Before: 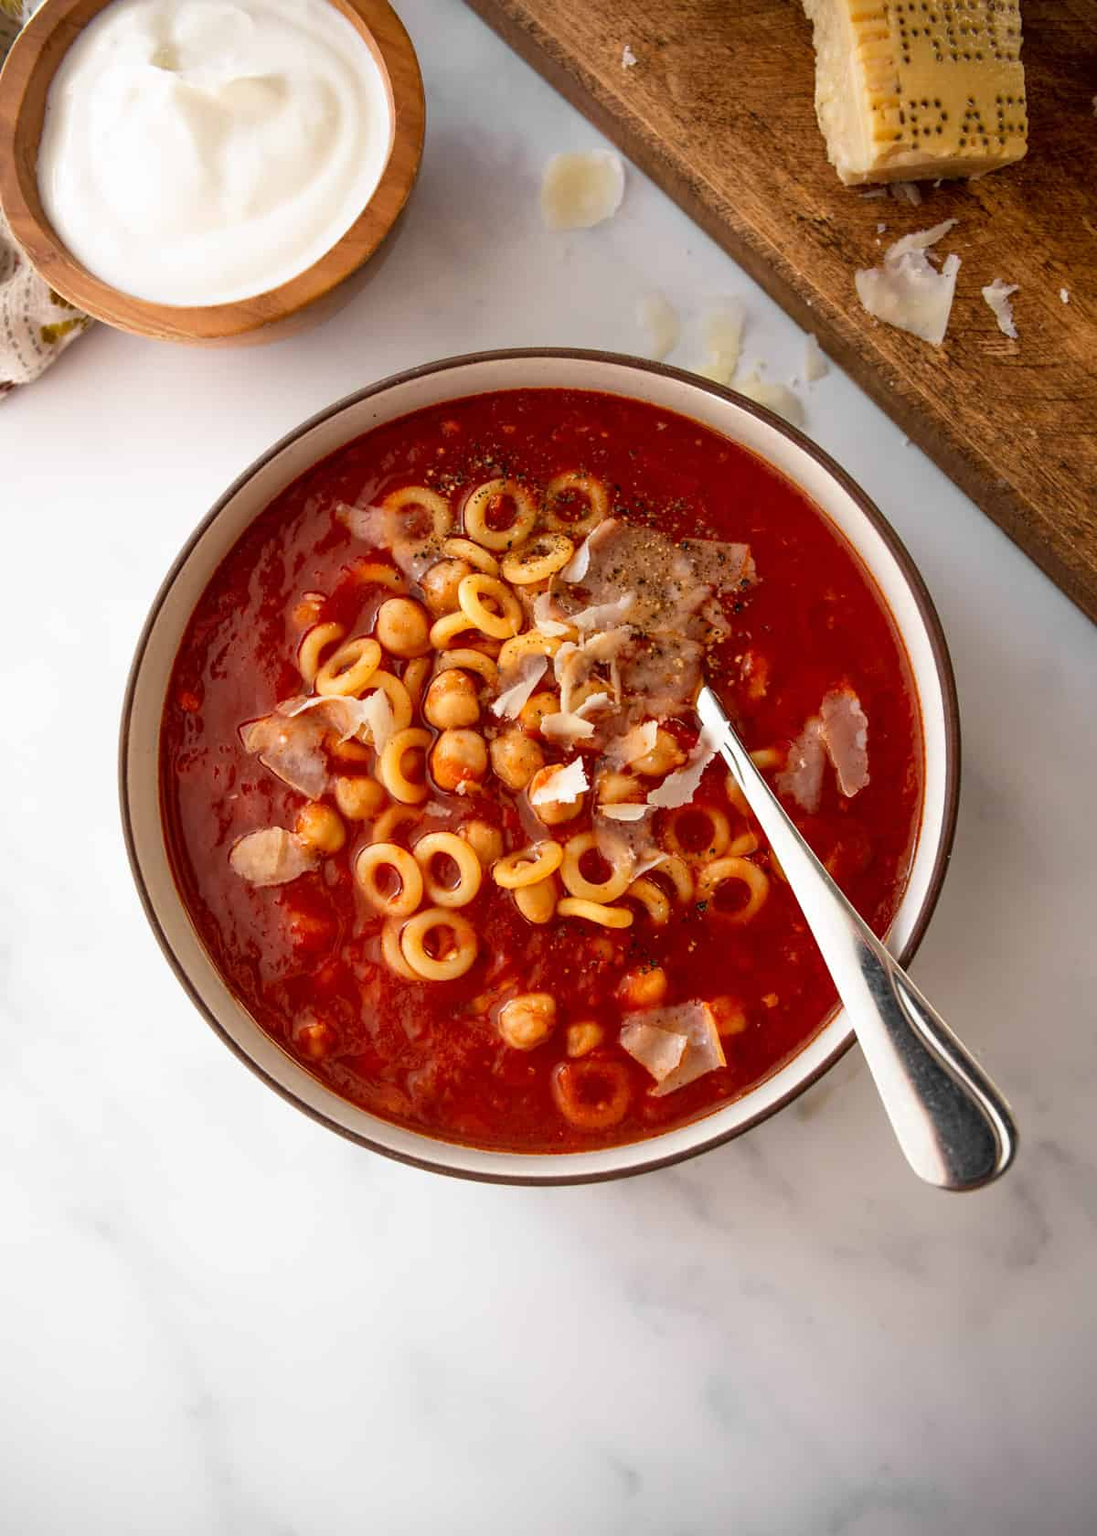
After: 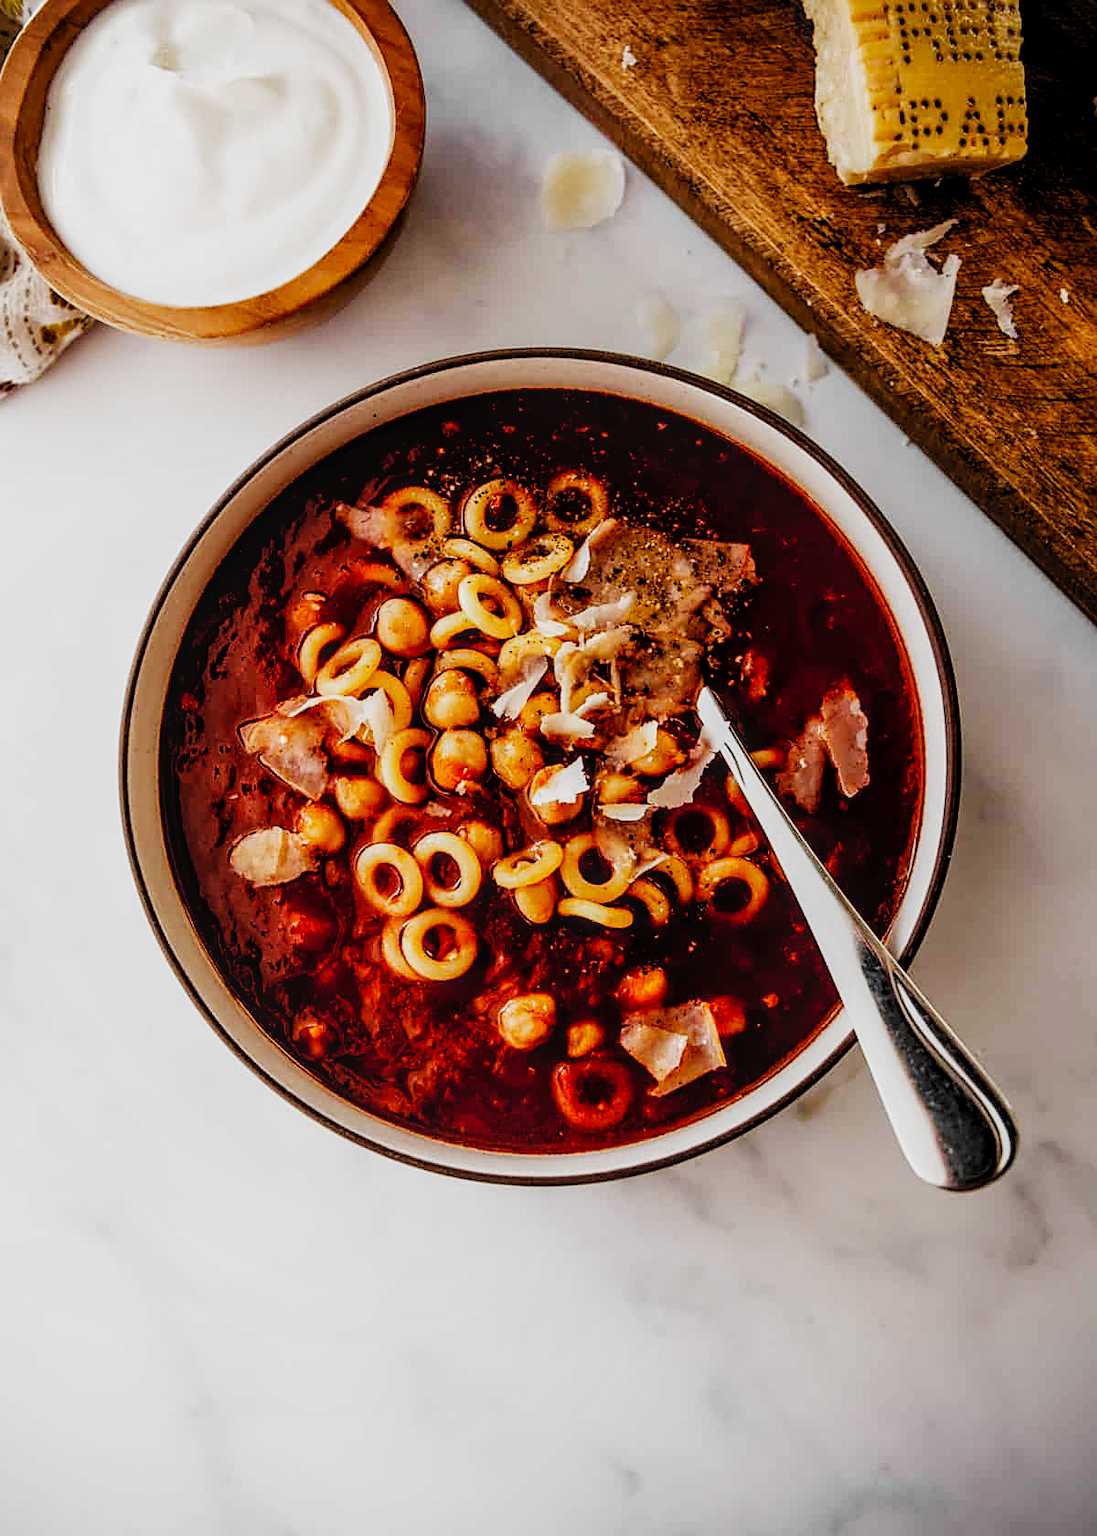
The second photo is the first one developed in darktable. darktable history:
filmic rgb: black relative exposure -4.06 EV, white relative exposure 2.99 EV, hardness 3, contrast 1.506, preserve chrominance no, color science v5 (2021), contrast in shadows safe, contrast in highlights safe
sharpen: on, module defaults
local contrast: on, module defaults
exposure: exposure -0.15 EV, compensate exposure bias true, compensate highlight preservation false
